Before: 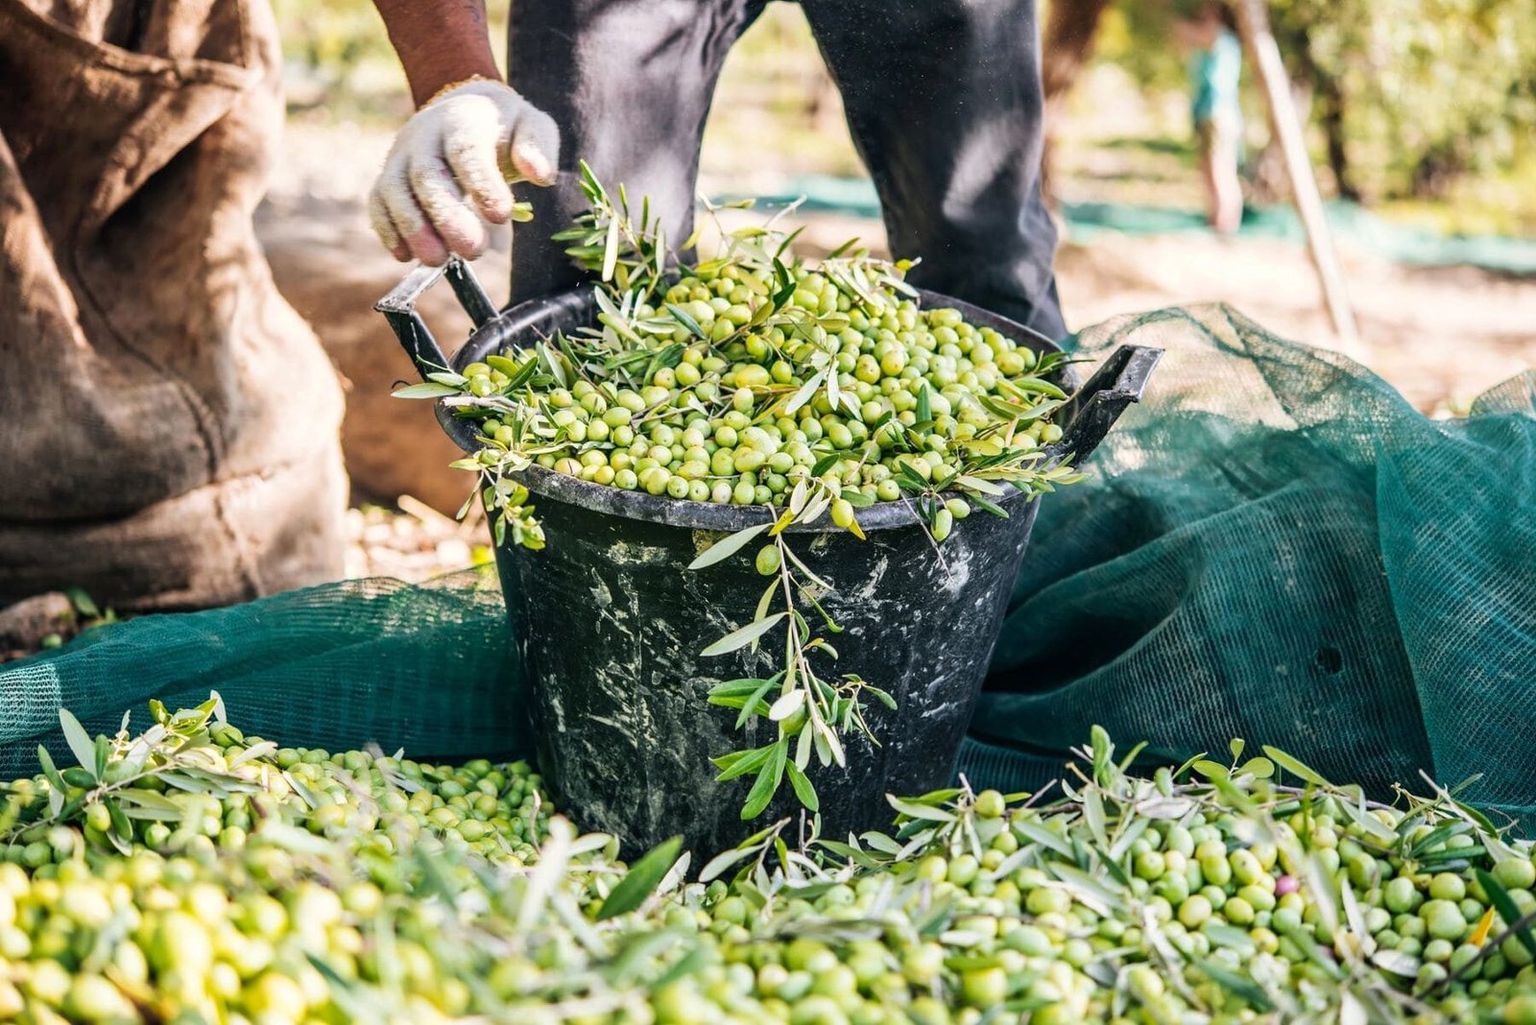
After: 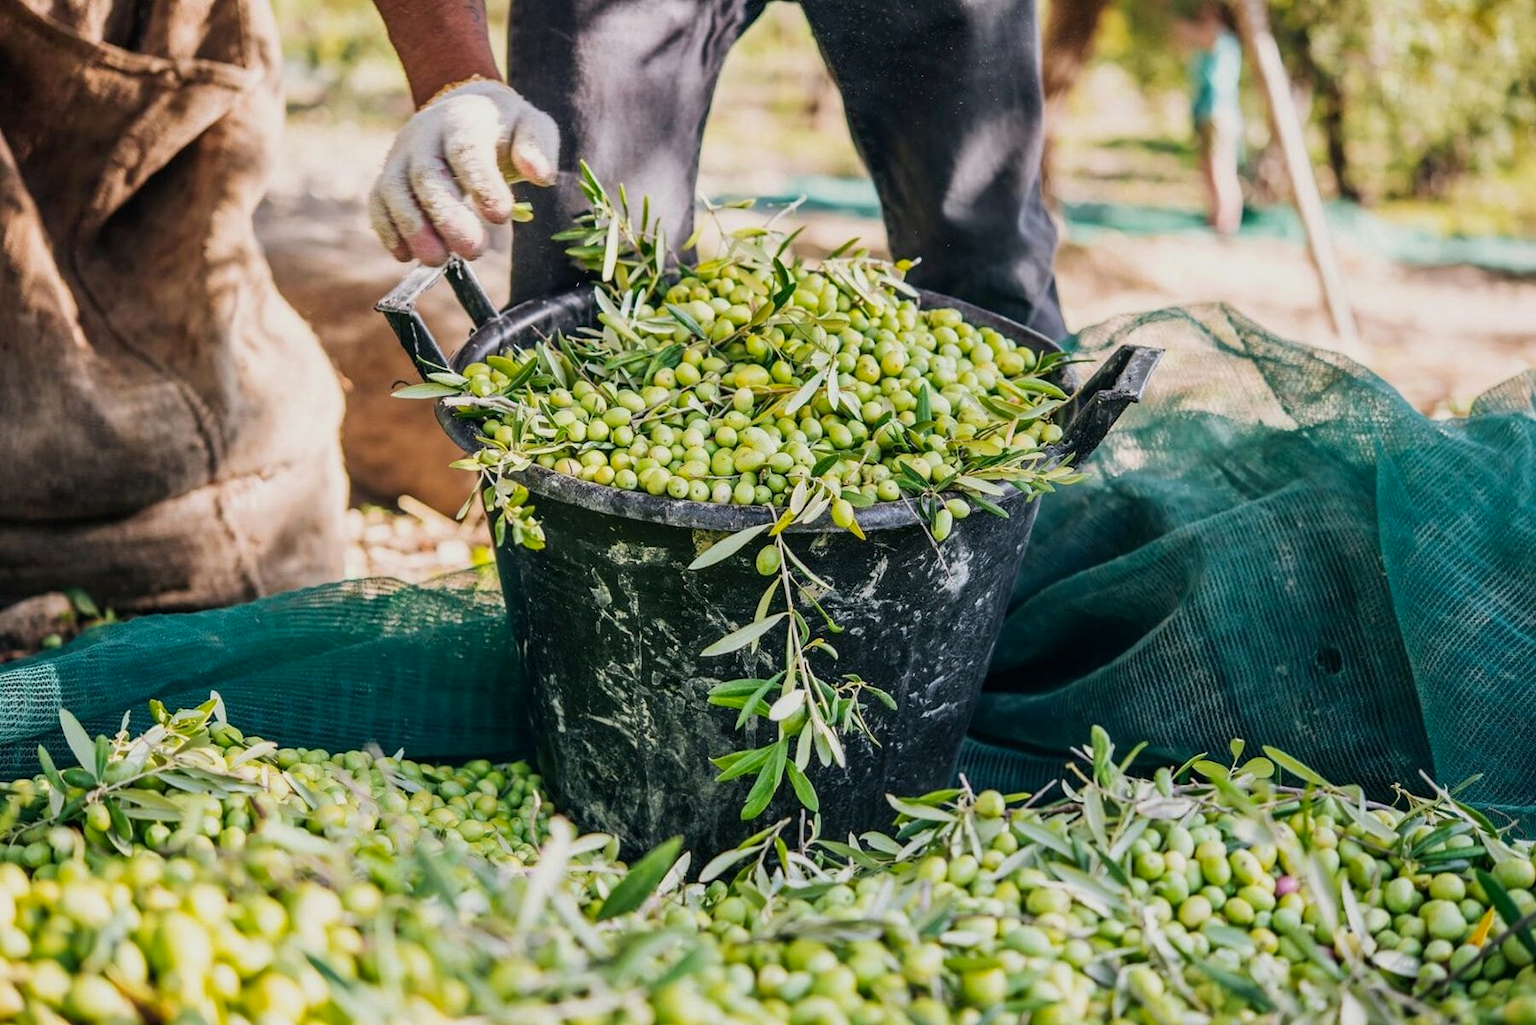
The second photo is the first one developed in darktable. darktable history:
shadows and highlights: radius 121.3, shadows 21.93, white point adjustment -9.56, highlights -14.93, soften with gaussian
